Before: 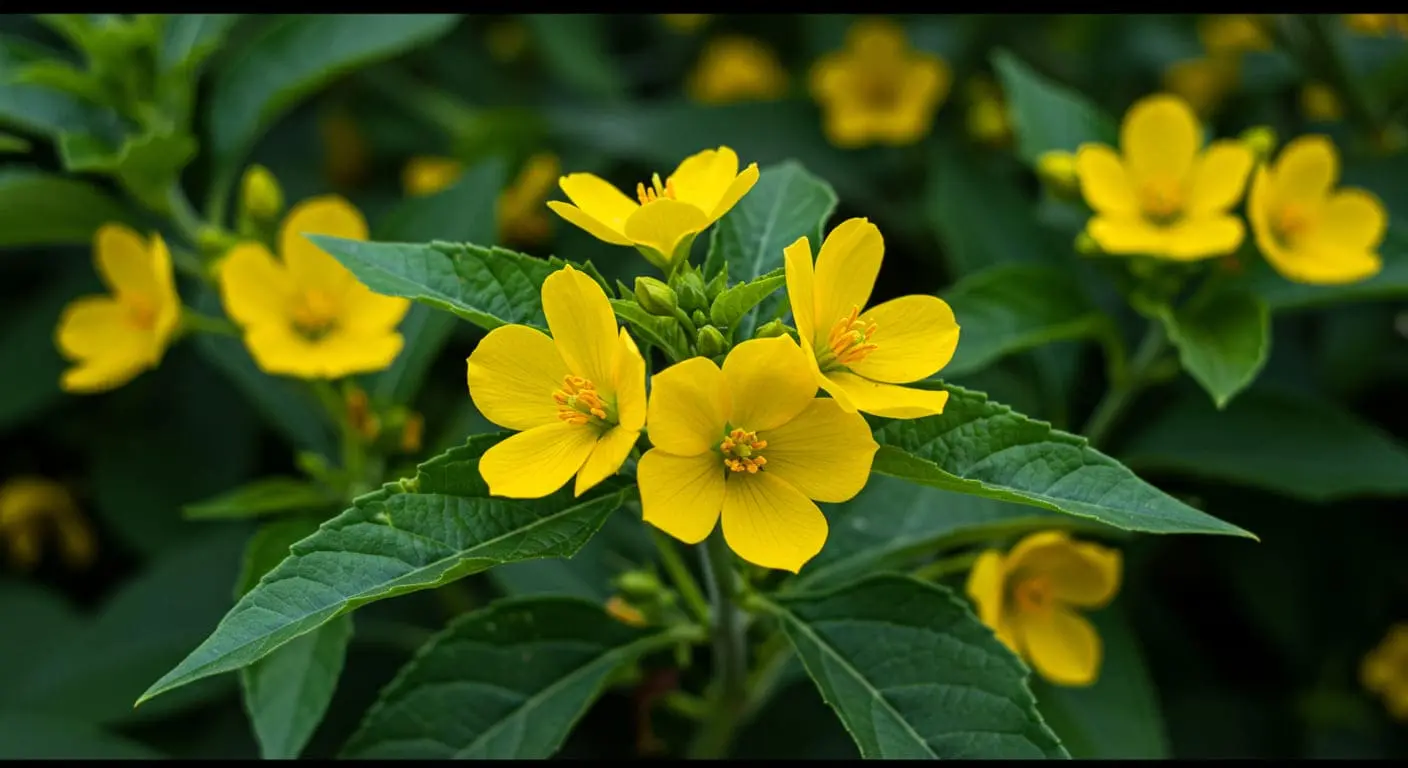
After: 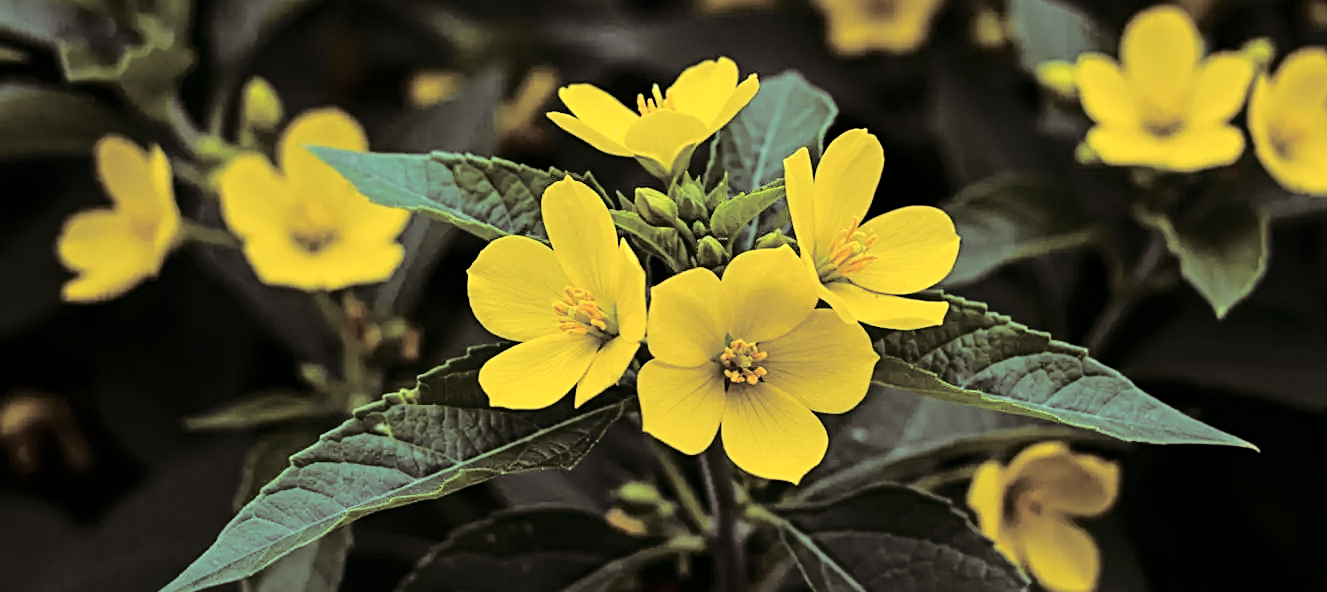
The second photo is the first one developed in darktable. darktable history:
sharpen: radius 2.767
split-toning: shadows › saturation 0.24, highlights › hue 54°, highlights › saturation 0.24
tone curve: curves: ch0 [(0, 0) (0.094, 0.039) (0.243, 0.155) (0.411, 0.482) (0.479, 0.583) (0.654, 0.742) (0.793, 0.851) (0.994, 0.974)]; ch1 [(0, 0) (0.161, 0.092) (0.35, 0.33) (0.392, 0.392) (0.456, 0.456) (0.505, 0.502) (0.537, 0.518) (0.553, 0.53) (0.573, 0.569) (0.718, 0.718) (1, 1)]; ch2 [(0, 0) (0.346, 0.362) (0.411, 0.412) (0.502, 0.502) (0.531, 0.521) (0.576, 0.553) (0.615, 0.621) (1, 1)], color space Lab, independent channels, preserve colors none
crop and rotate: angle 0.03°, top 11.643%, right 5.651%, bottom 11.189%
contrast brightness saturation: saturation -0.17
